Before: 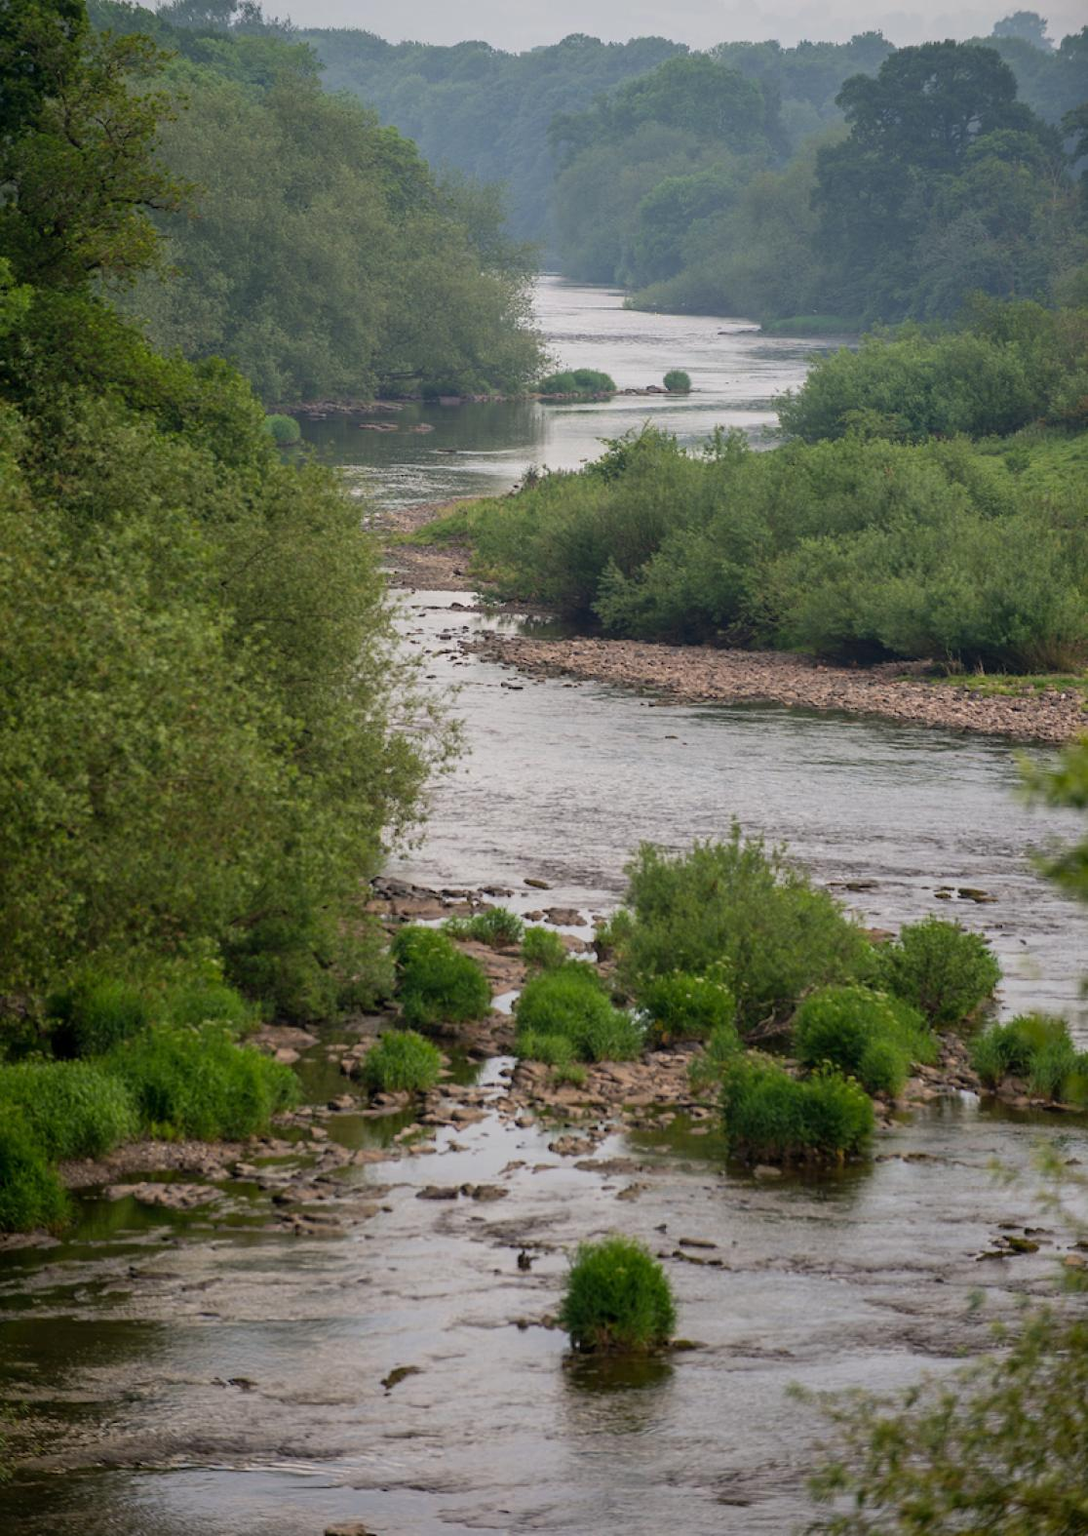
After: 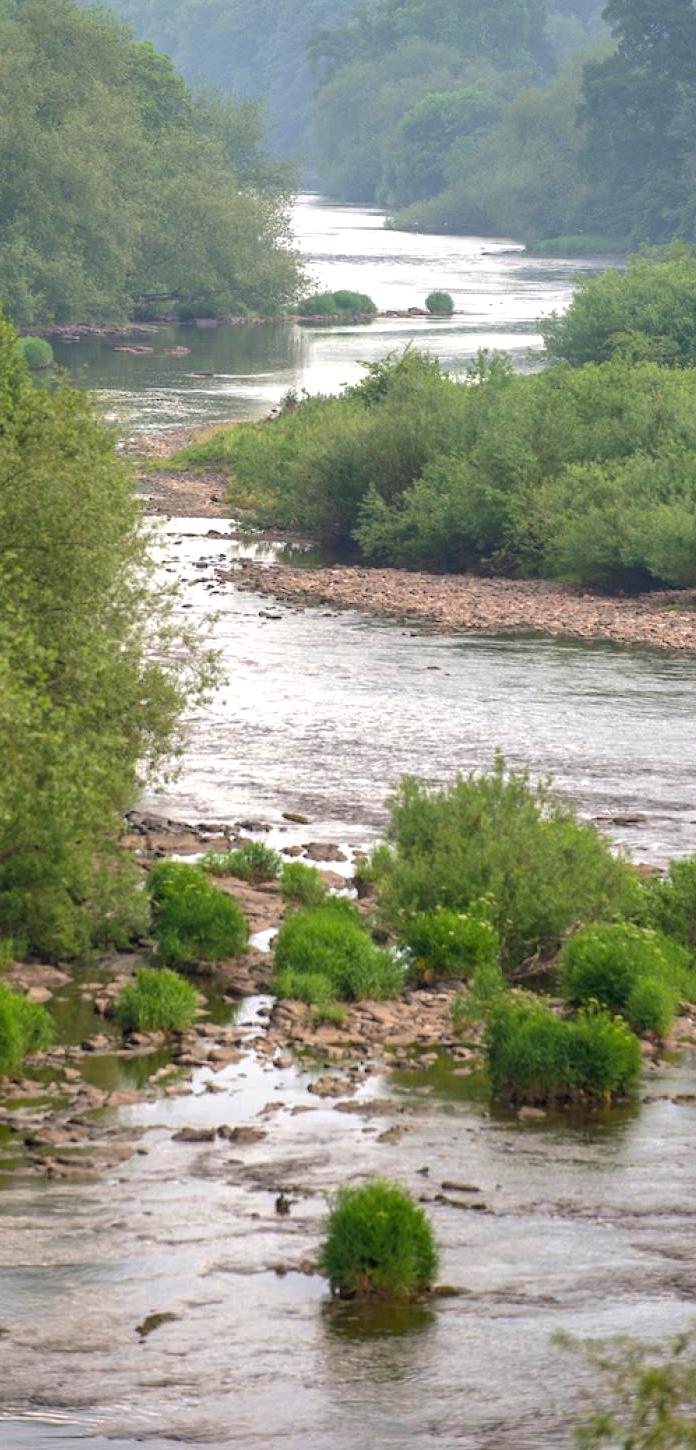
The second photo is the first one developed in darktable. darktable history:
shadows and highlights: on, module defaults
exposure: black level correction 0, exposure 0.9 EV, compensate highlight preservation false
crop and rotate: left 22.918%, top 5.629%, right 14.711%, bottom 2.247%
